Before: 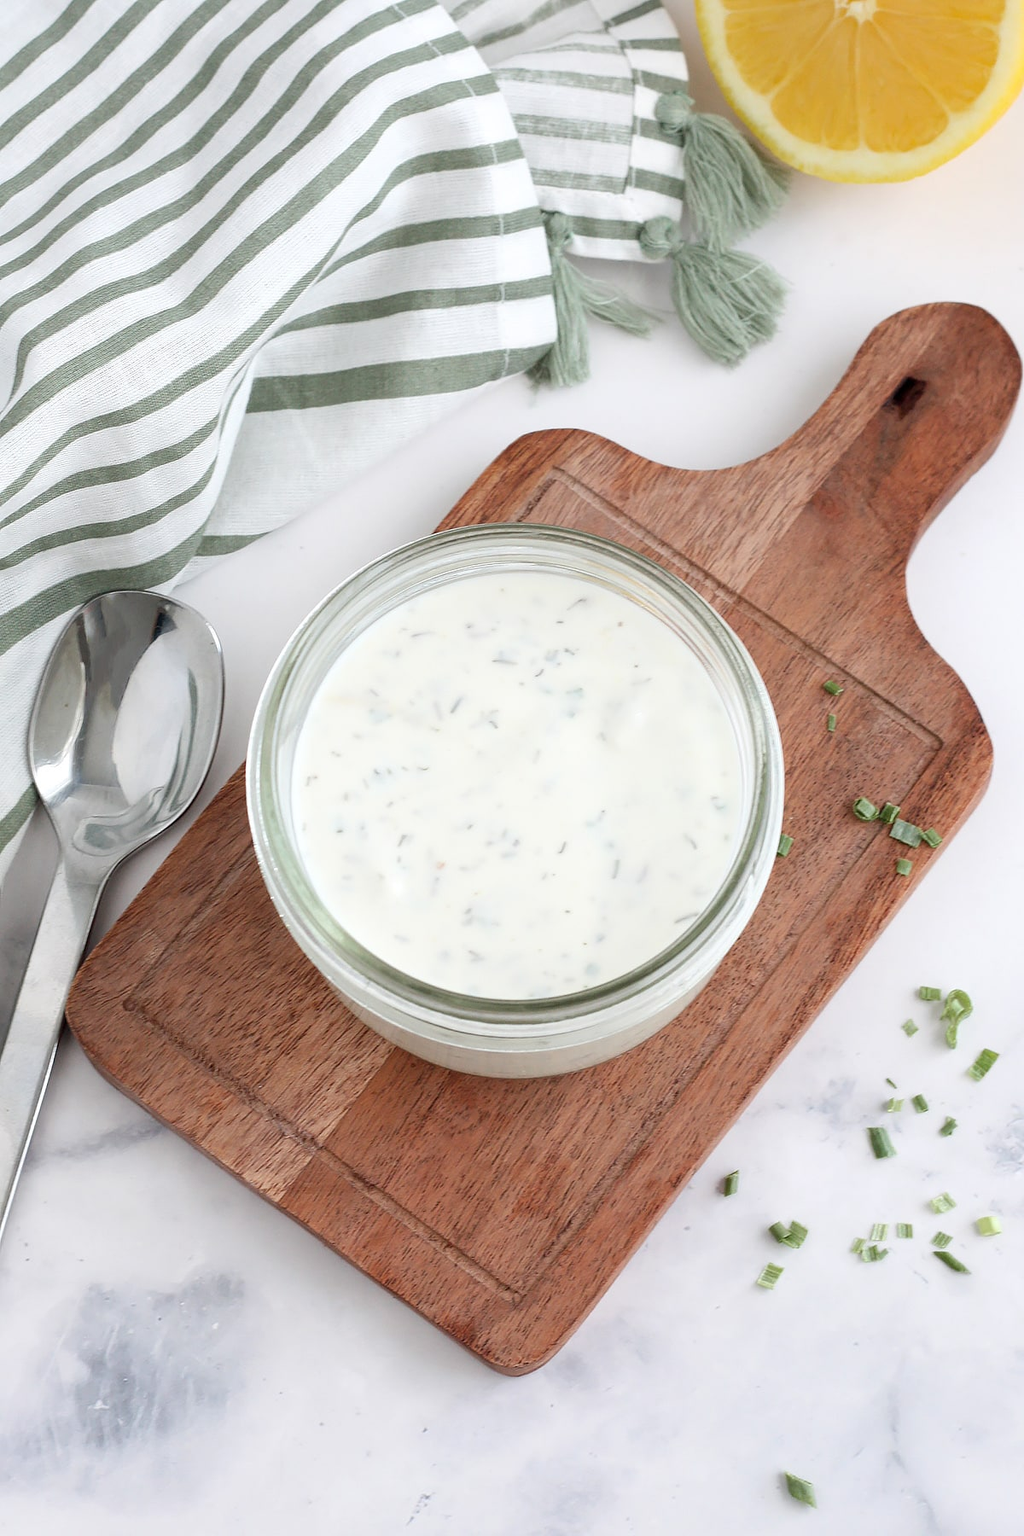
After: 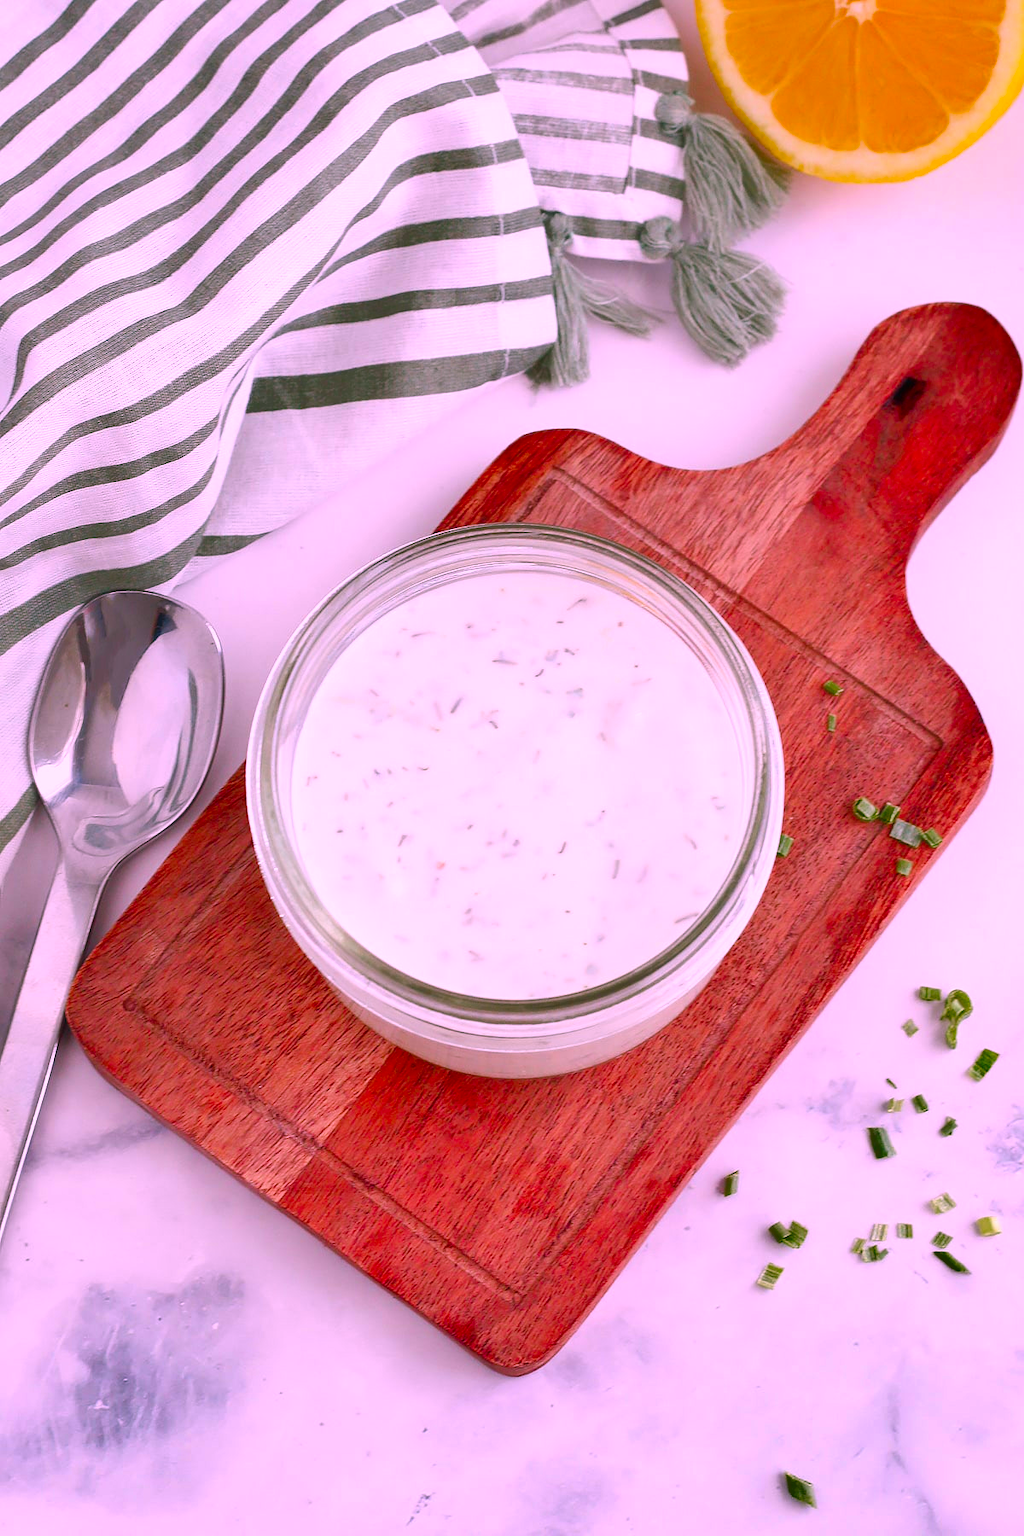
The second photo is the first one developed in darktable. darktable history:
shadows and highlights: soften with gaussian
color balance rgb: linear chroma grading › mid-tones 7.308%, perceptual saturation grading › global saturation 20%, perceptual saturation grading › highlights -25.156%, perceptual saturation grading › shadows 25.369%, global vibrance 20%
color correction: highlights a* 19.21, highlights b* -11.6, saturation 1.7
haze removal: strength -0.097, compatibility mode true, adaptive false
